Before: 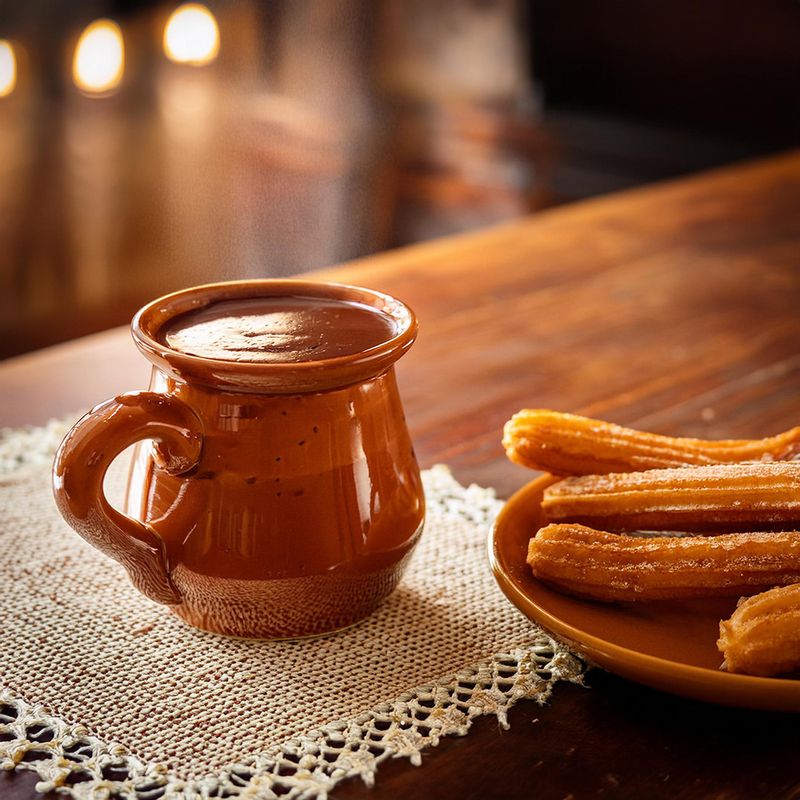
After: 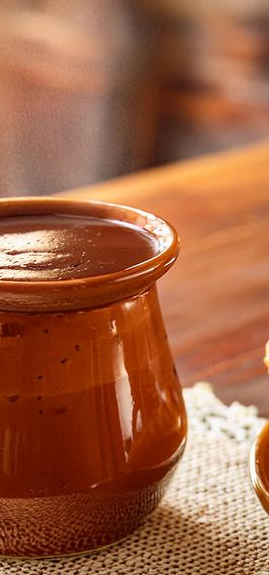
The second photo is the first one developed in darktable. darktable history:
contrast brightness saturation: contrast 0.046
crop and rotate: left 29.922%, top 10.319%, right 36.423%, bottom 17.744%
